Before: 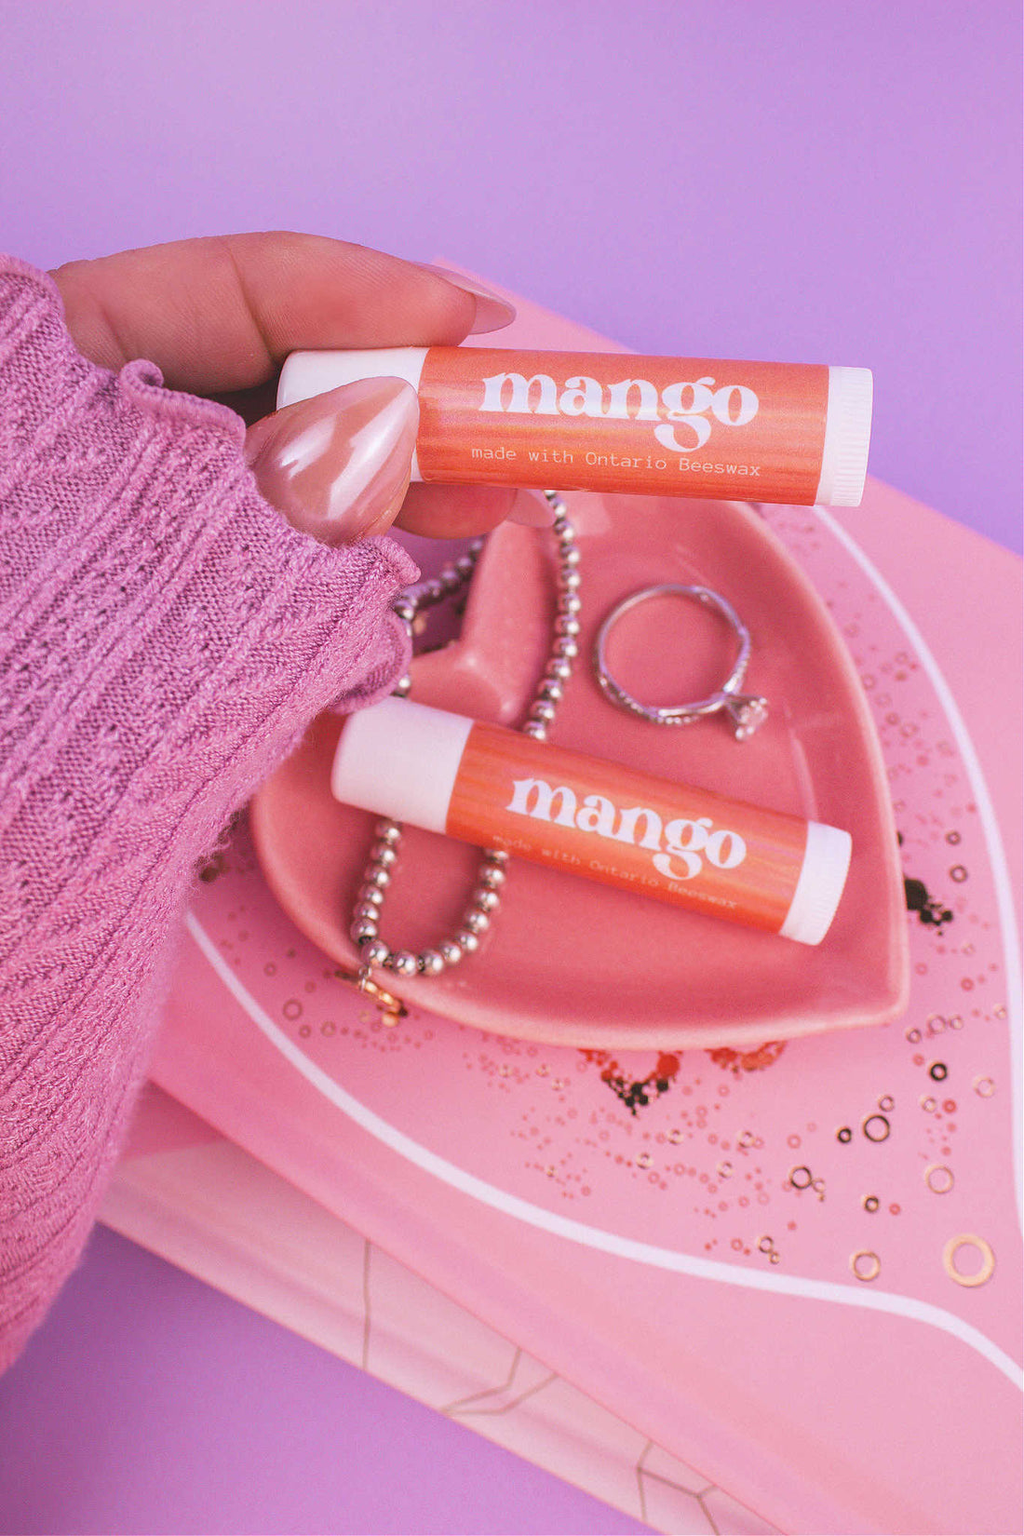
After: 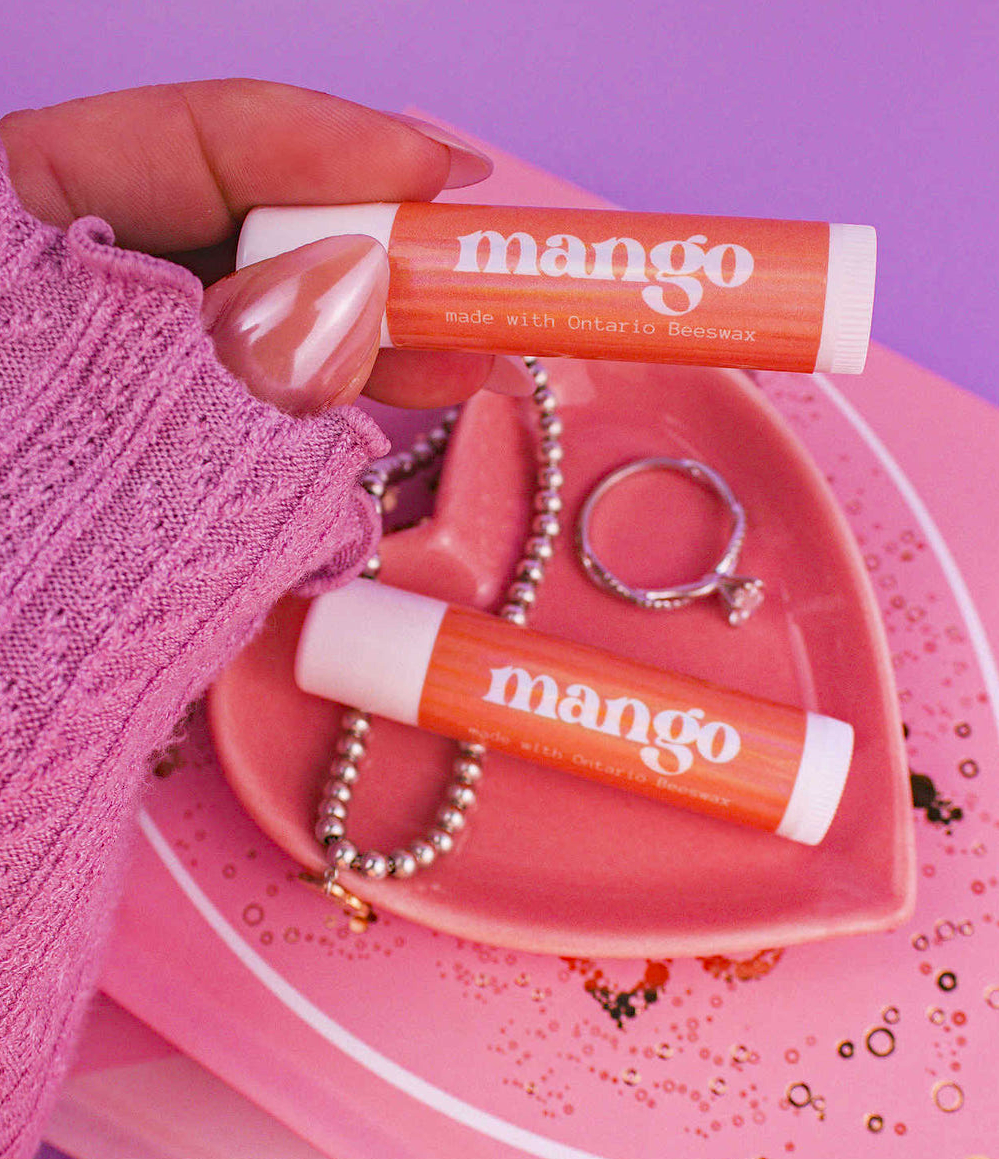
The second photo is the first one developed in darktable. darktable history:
graduated density: density 0.38 EV, hardness 21%, rotation -6.11°, saturation 32%
crop: left 5.596%, top 10.314%, right 3.534%, bottom 19.395%
haze removal: strength 0.4, distance 0.22, compatibility mode true, adaptive false
